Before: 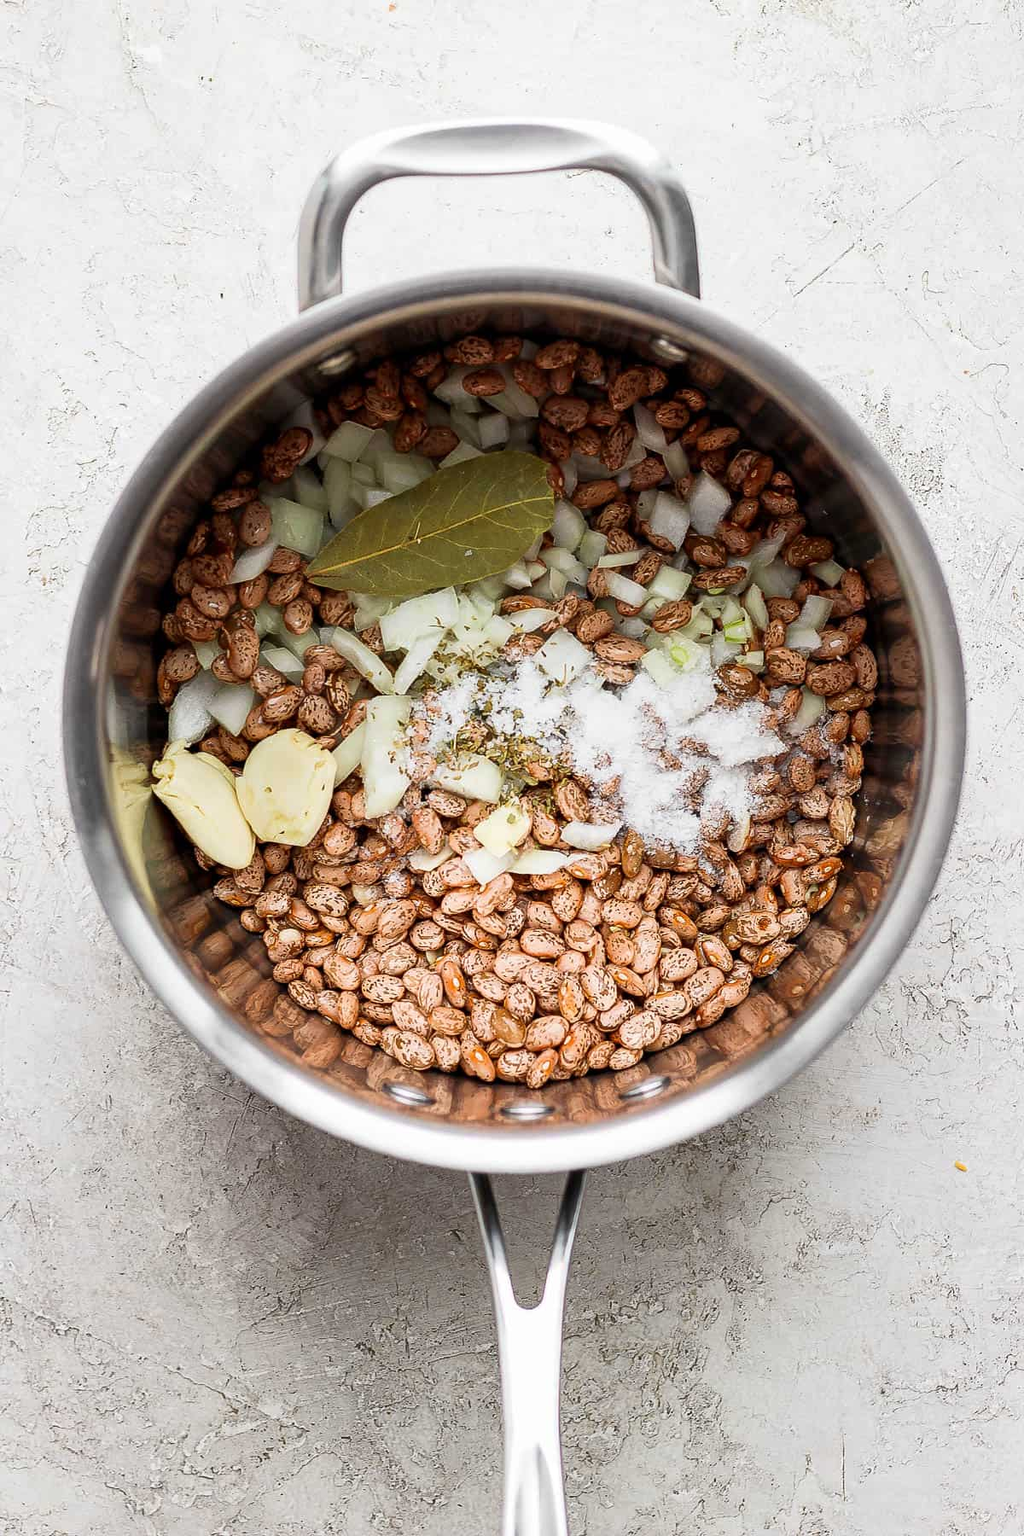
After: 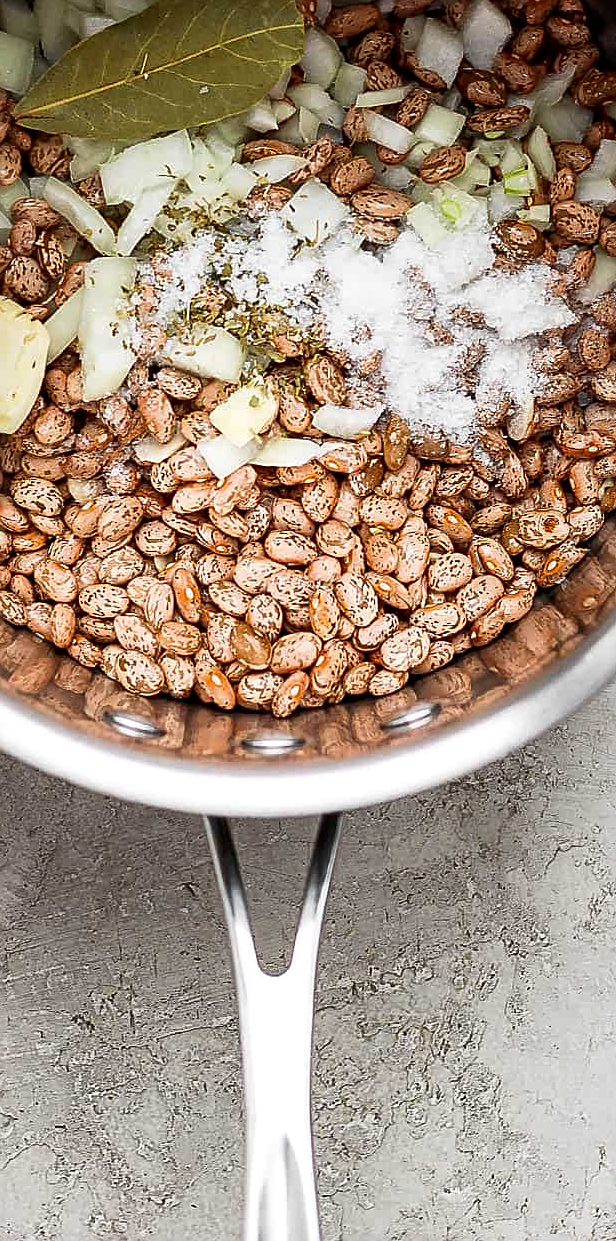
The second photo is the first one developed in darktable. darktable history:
sharpen: on, module defaults
crop and rotate: left 28.798%, top 31.042%, right 19.838%
local contrast: mode bilateral grid, contrast 20, coarseness 50, detail 130%, midtone range 0.2
